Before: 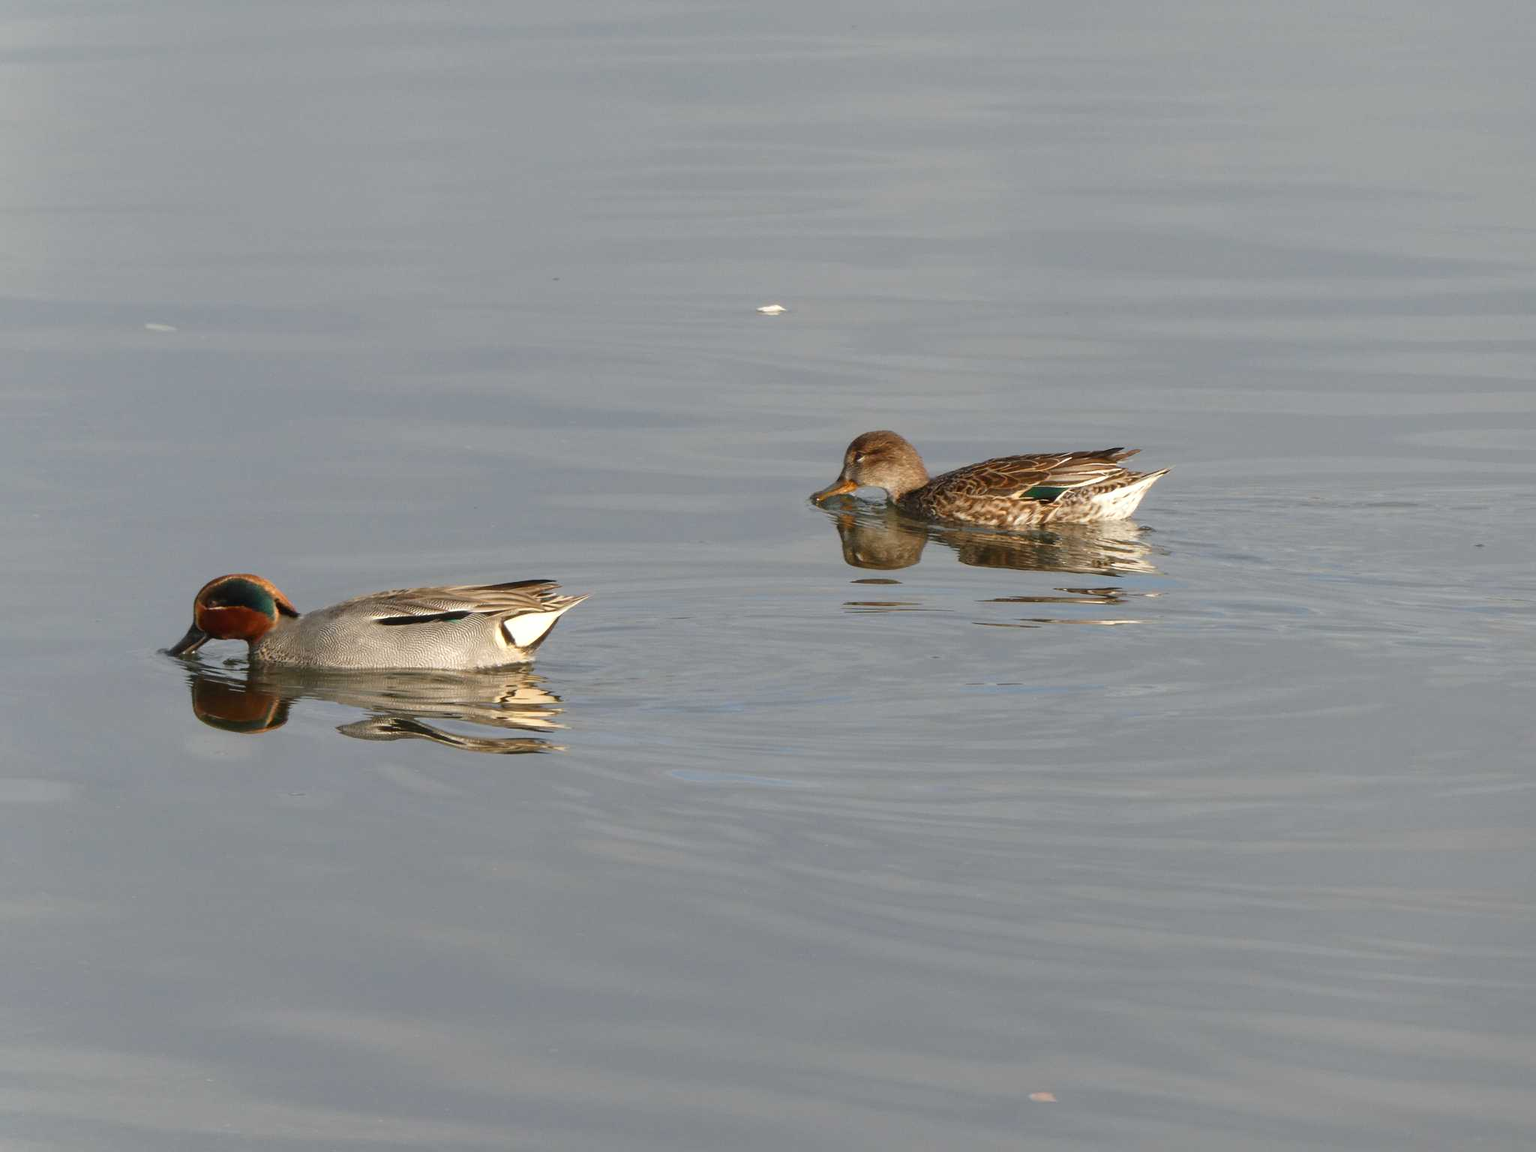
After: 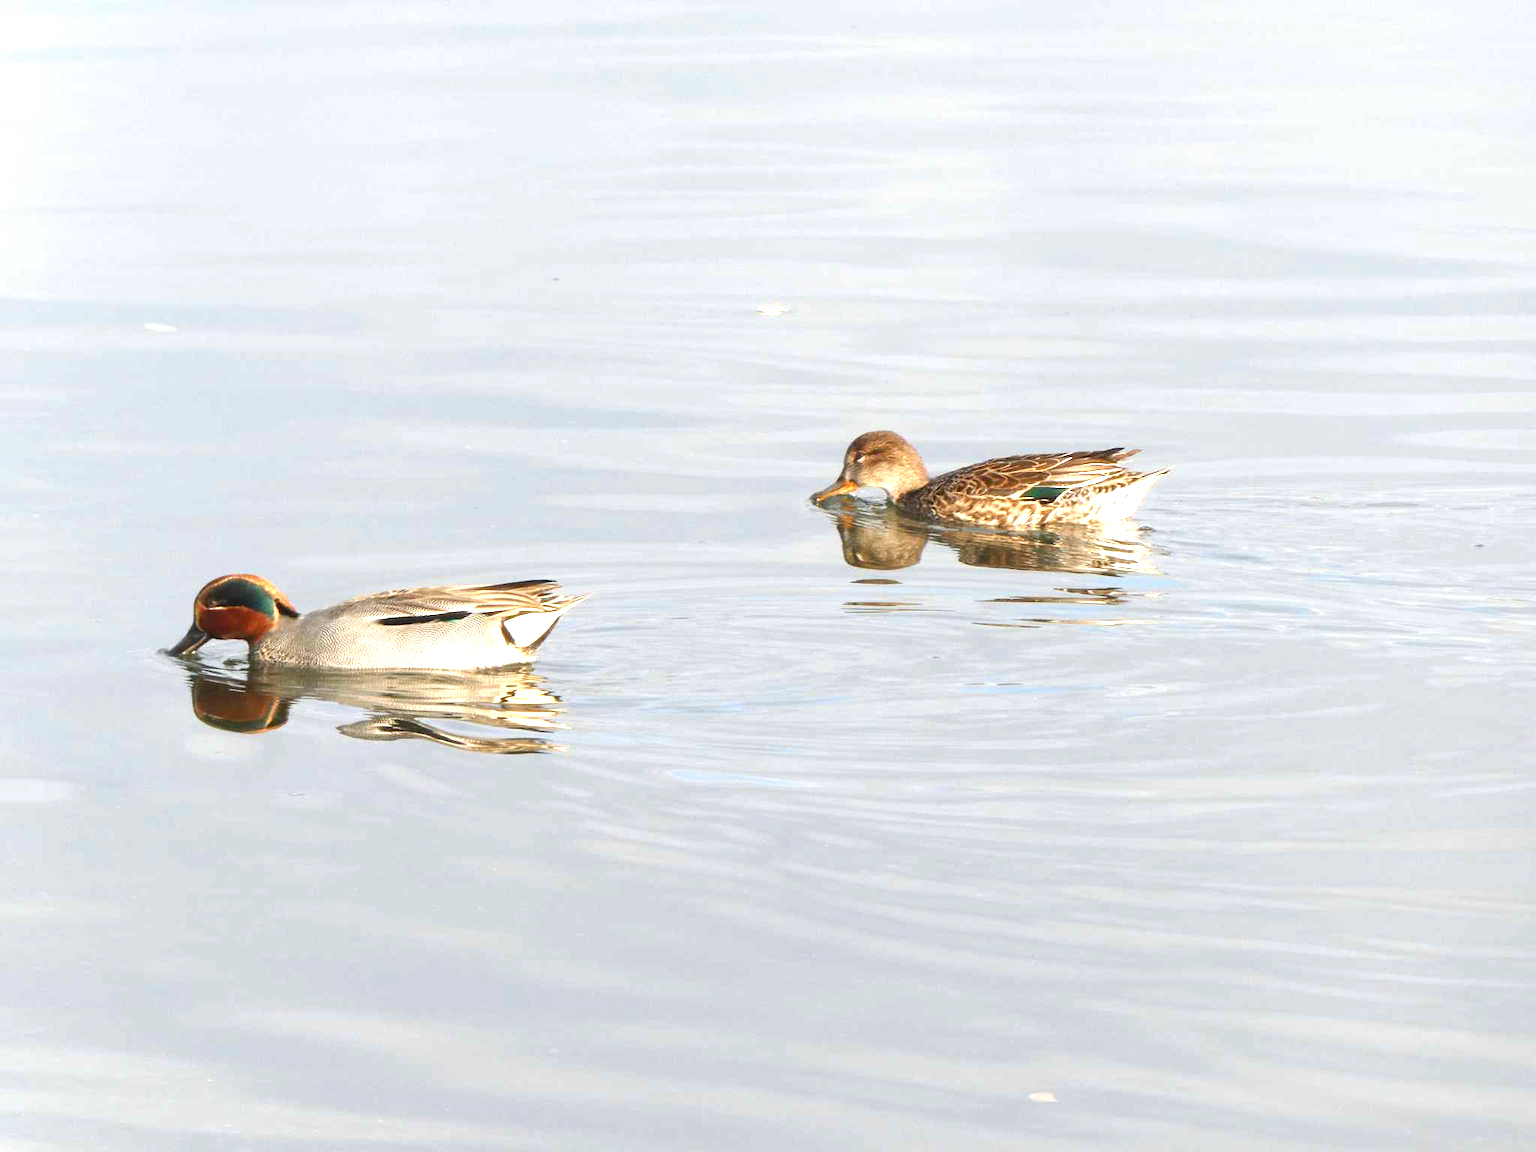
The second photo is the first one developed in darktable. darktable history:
exposure: black level correction 0, exposure 1.464 EV, compensate exposure bias true, compensate highlight preservation false
